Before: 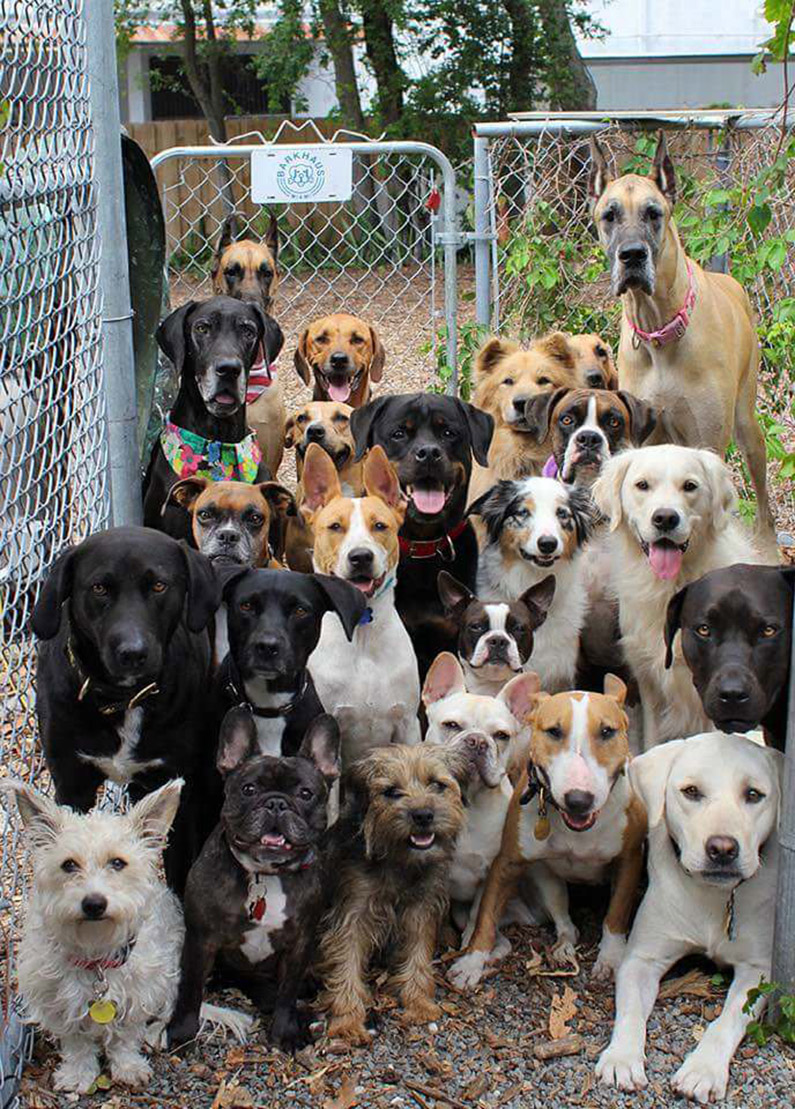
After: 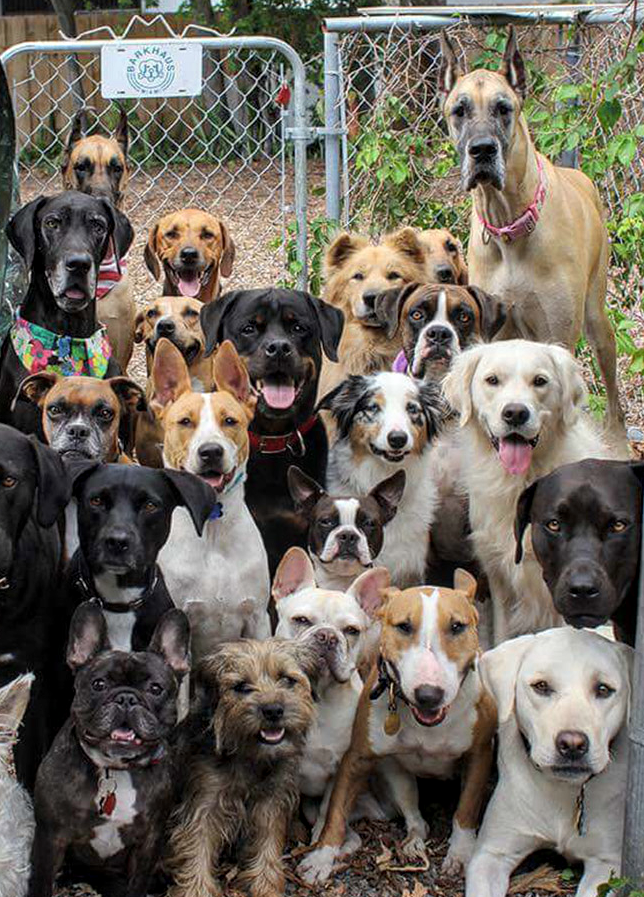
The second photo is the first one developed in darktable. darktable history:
contrast brightness saturation: contrast 0.012, saturation -0.07
crop: left 18.885%, top 9.482%, right 0.001%, bottom 9.564%
local contrast: on, module defaults
